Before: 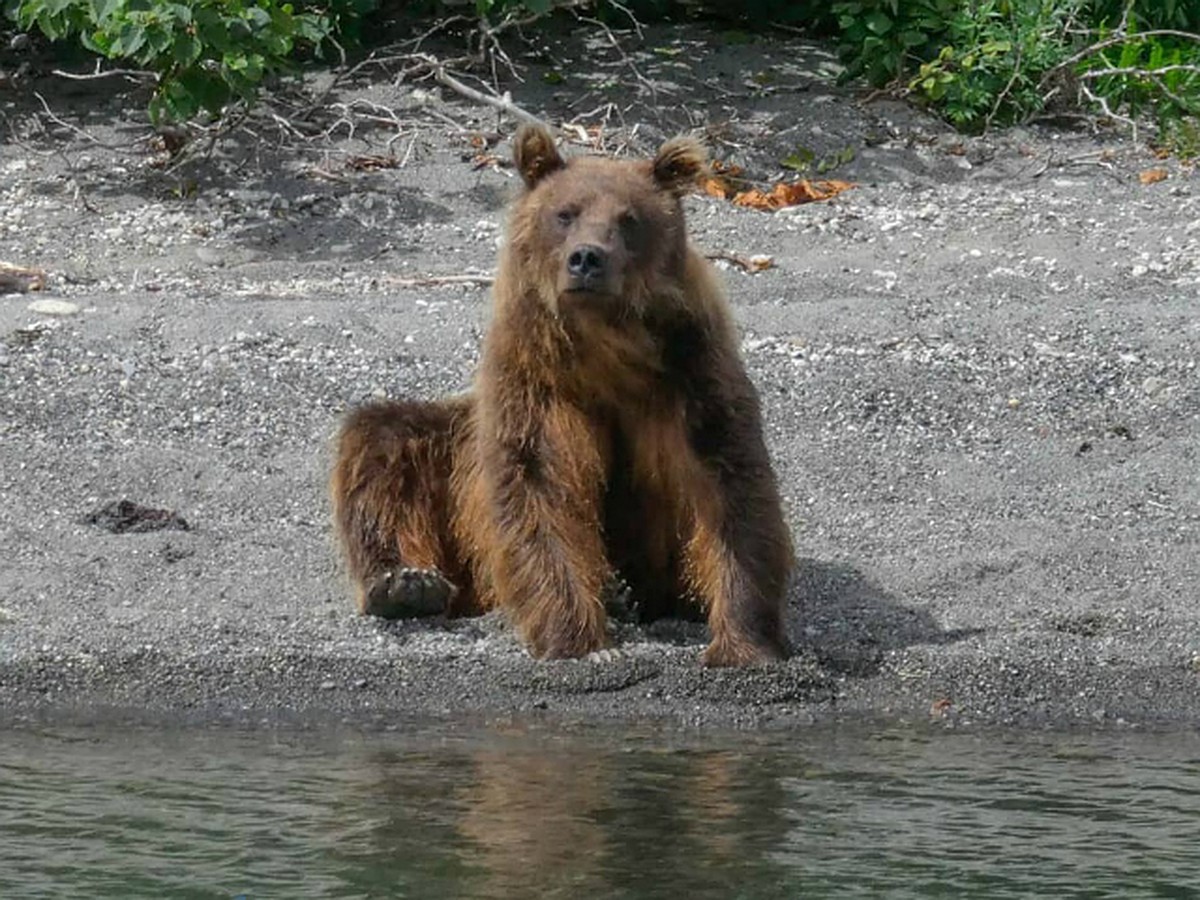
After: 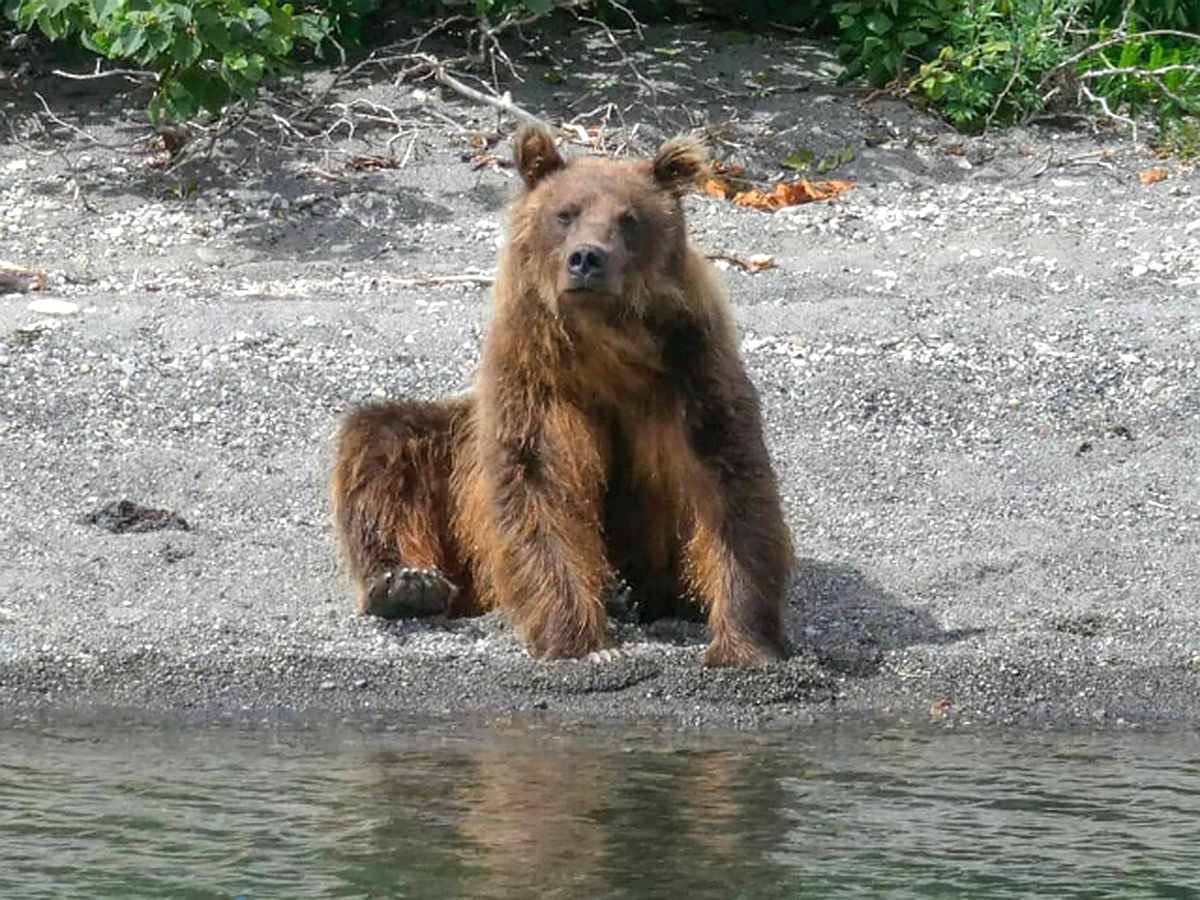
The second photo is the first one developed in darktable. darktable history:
exposure: exposure 0.605 EV, compensate highlight preservation false
